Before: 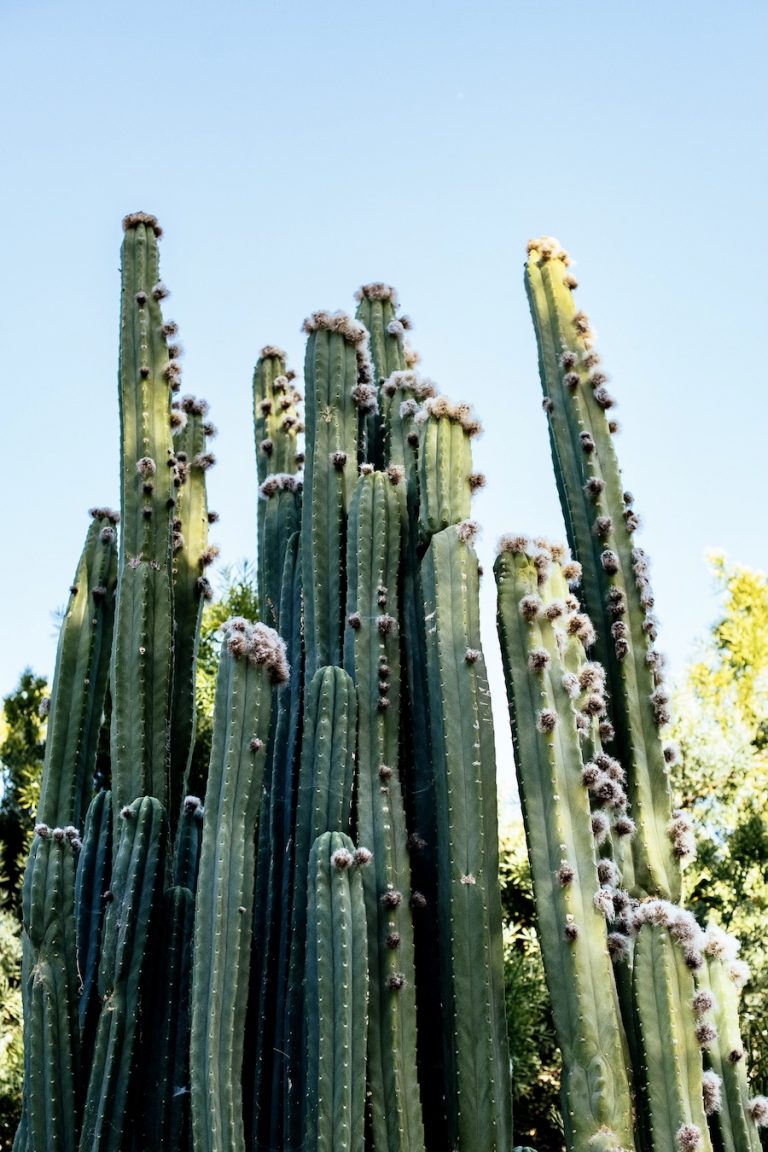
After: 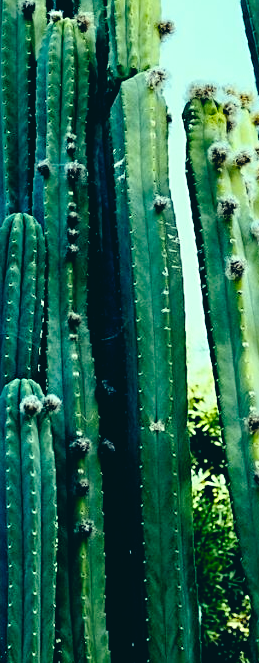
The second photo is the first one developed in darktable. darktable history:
color correction: highlights a* -19.35, highlights b* 9.8, shadows a* -20.31, shadows b* -11.38
sharpen: on, module defaults
crop: left 40.506%, top 39.343%, right 25.643%, bottom 3.024%
color balance rgb: global offset › chroma 0.054%, global offset › hue 254.04°, perceptual saturation grading › global saturation 25.713%, global vibrance 20%
tone curve: curves: ch0 [(0, 0.019) (0.11, 0.036) (0.259, 0.214) (0.378, 0.365) (0.499, 0.529) (1, 1)], preserve colors none
